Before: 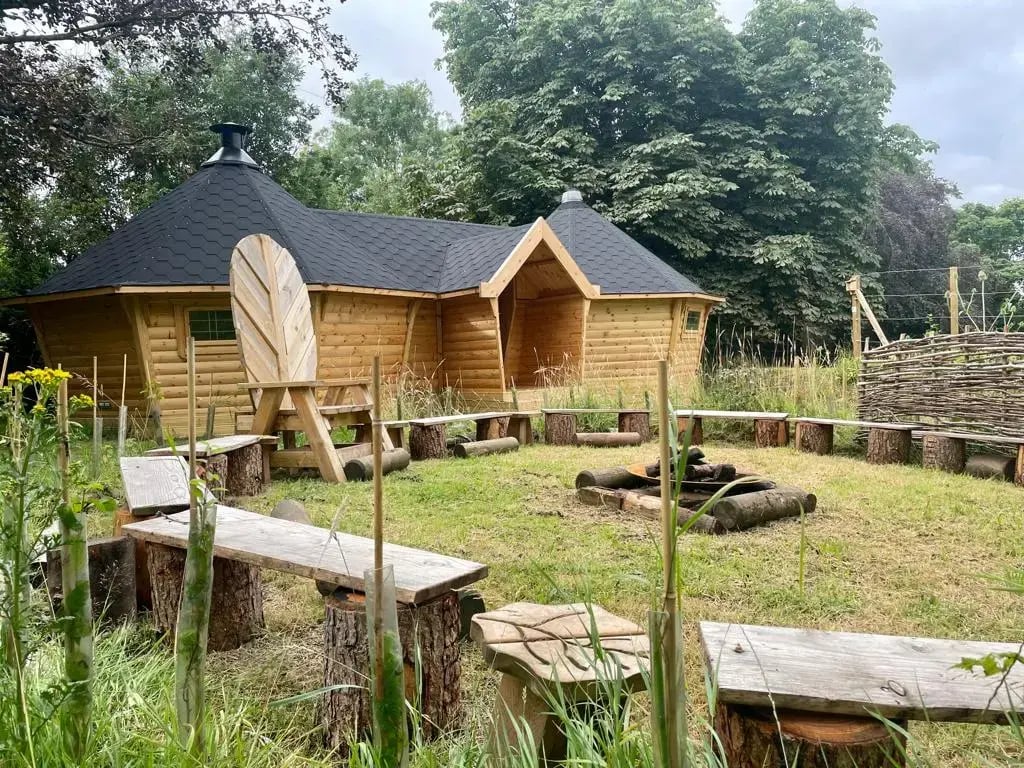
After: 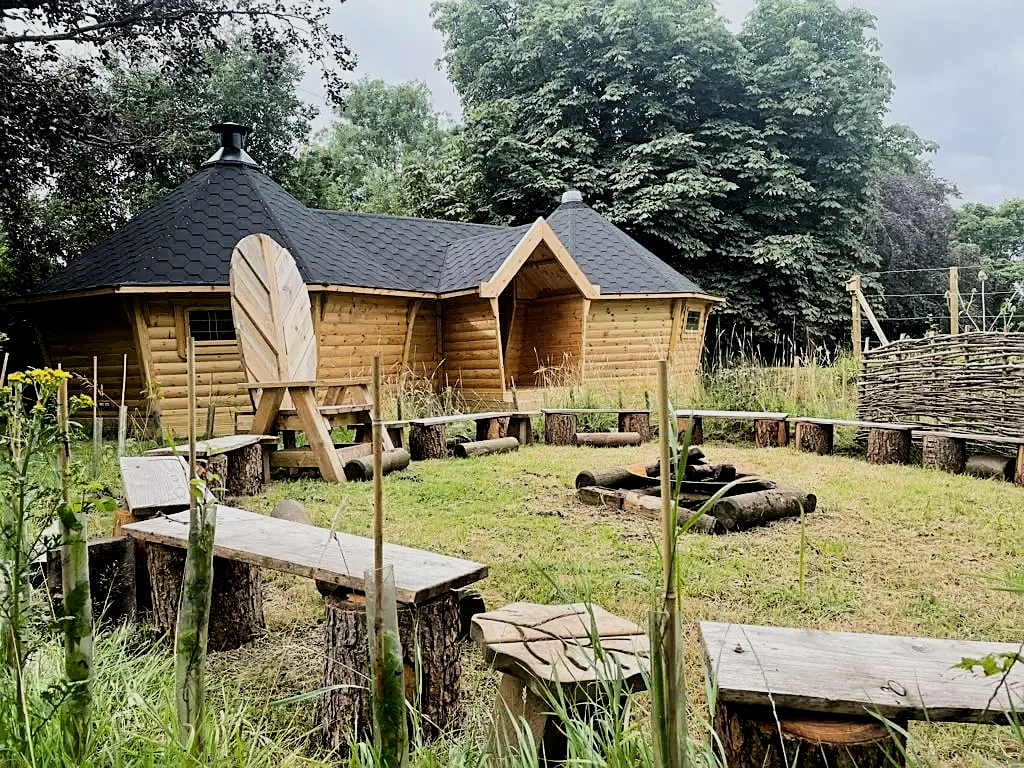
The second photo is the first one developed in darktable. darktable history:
filmic rgb: black relative exposure -5 EV, hardness 2.88, contrast 1.3, highlights saturation mix -10%
sharpen: on, module defaults
